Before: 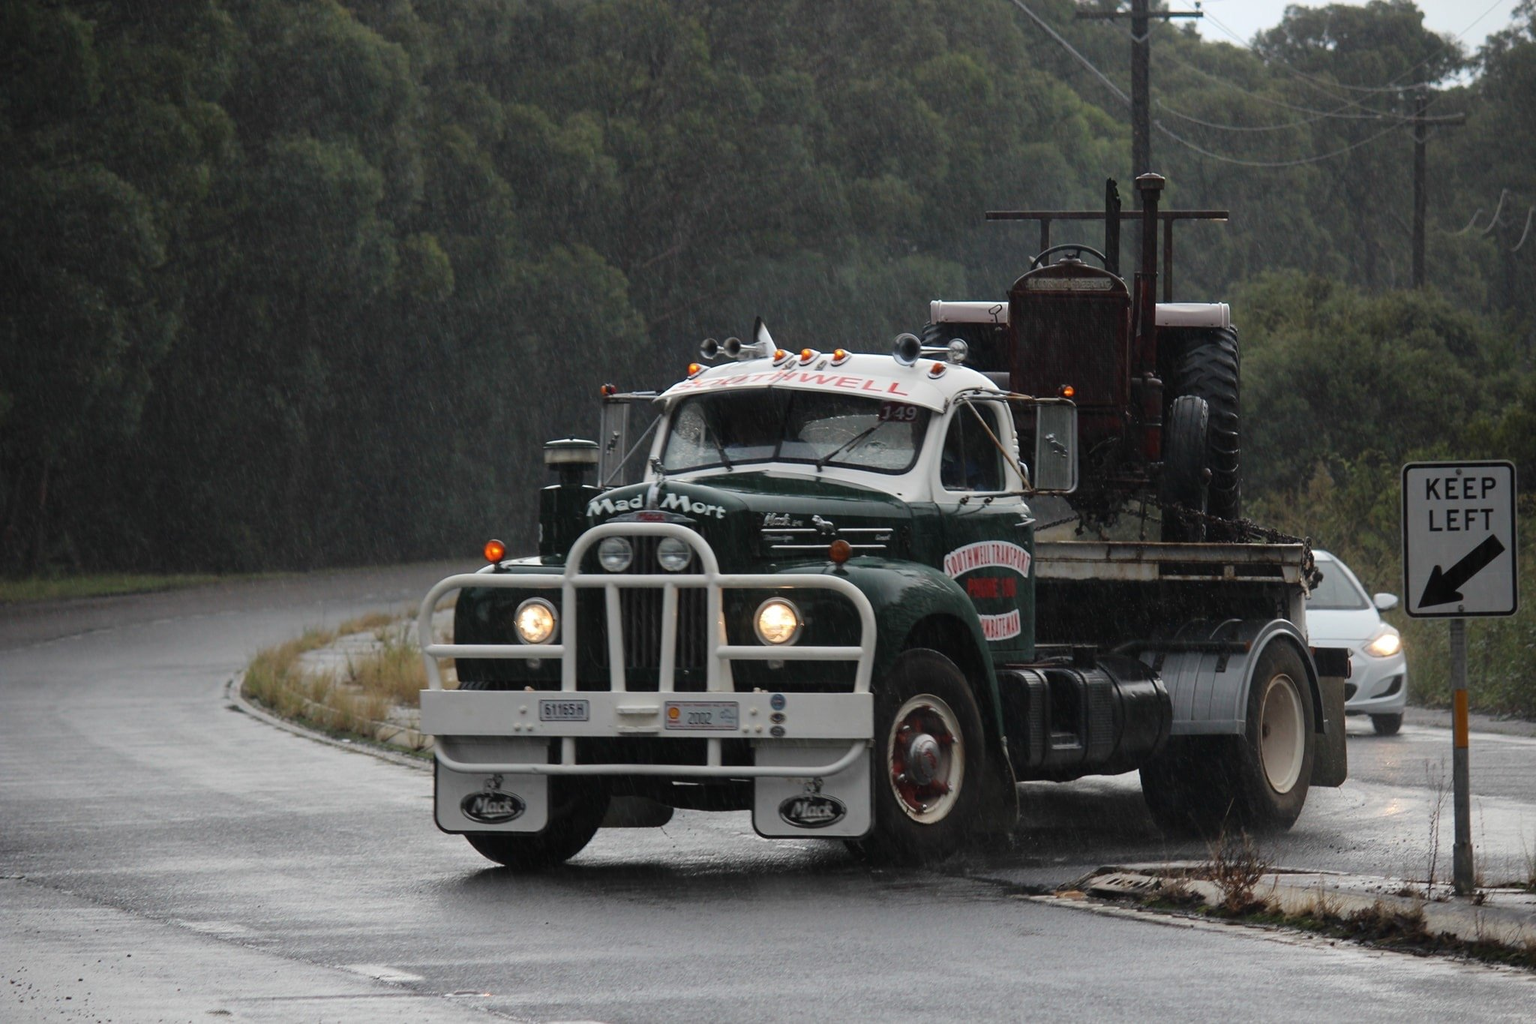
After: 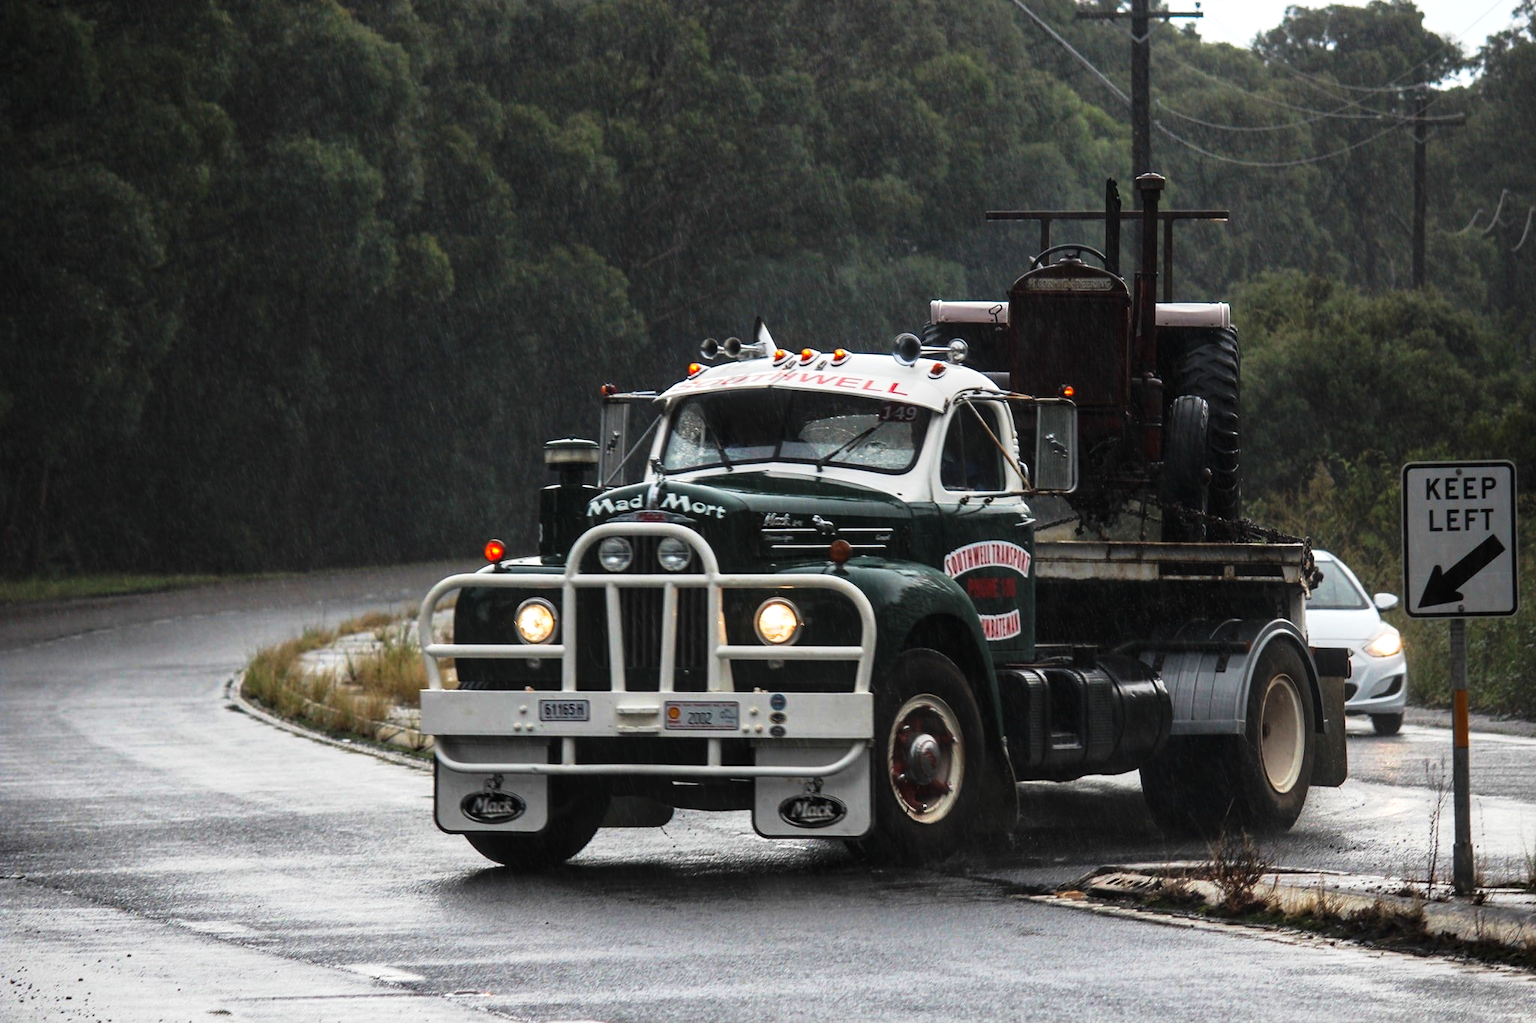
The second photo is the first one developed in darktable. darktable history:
exposure: exposure 0.493 EV, compensate highlight preservation false
tone curve: curves: ch0 [(0, 0) (0.003, 0.007) (0.011, 0.01) (0.025, 0.016) (0.044, 0.025) (0.069, 0.036) (0.1, 0.052) (0.136, 0.073) (0.177, 0.103) (0.224, 0.135) (0.277, 0.177) (0.335, 0.233) (0.399, 0.303) (0.468, 0.376) (0.543, 0.469) (0.623, 0.581) (0.709, 0.723) (0.801, 0.863) (0.898, 0.938) (1, 1)], preserve colors none
local contrast: on, module defaults
